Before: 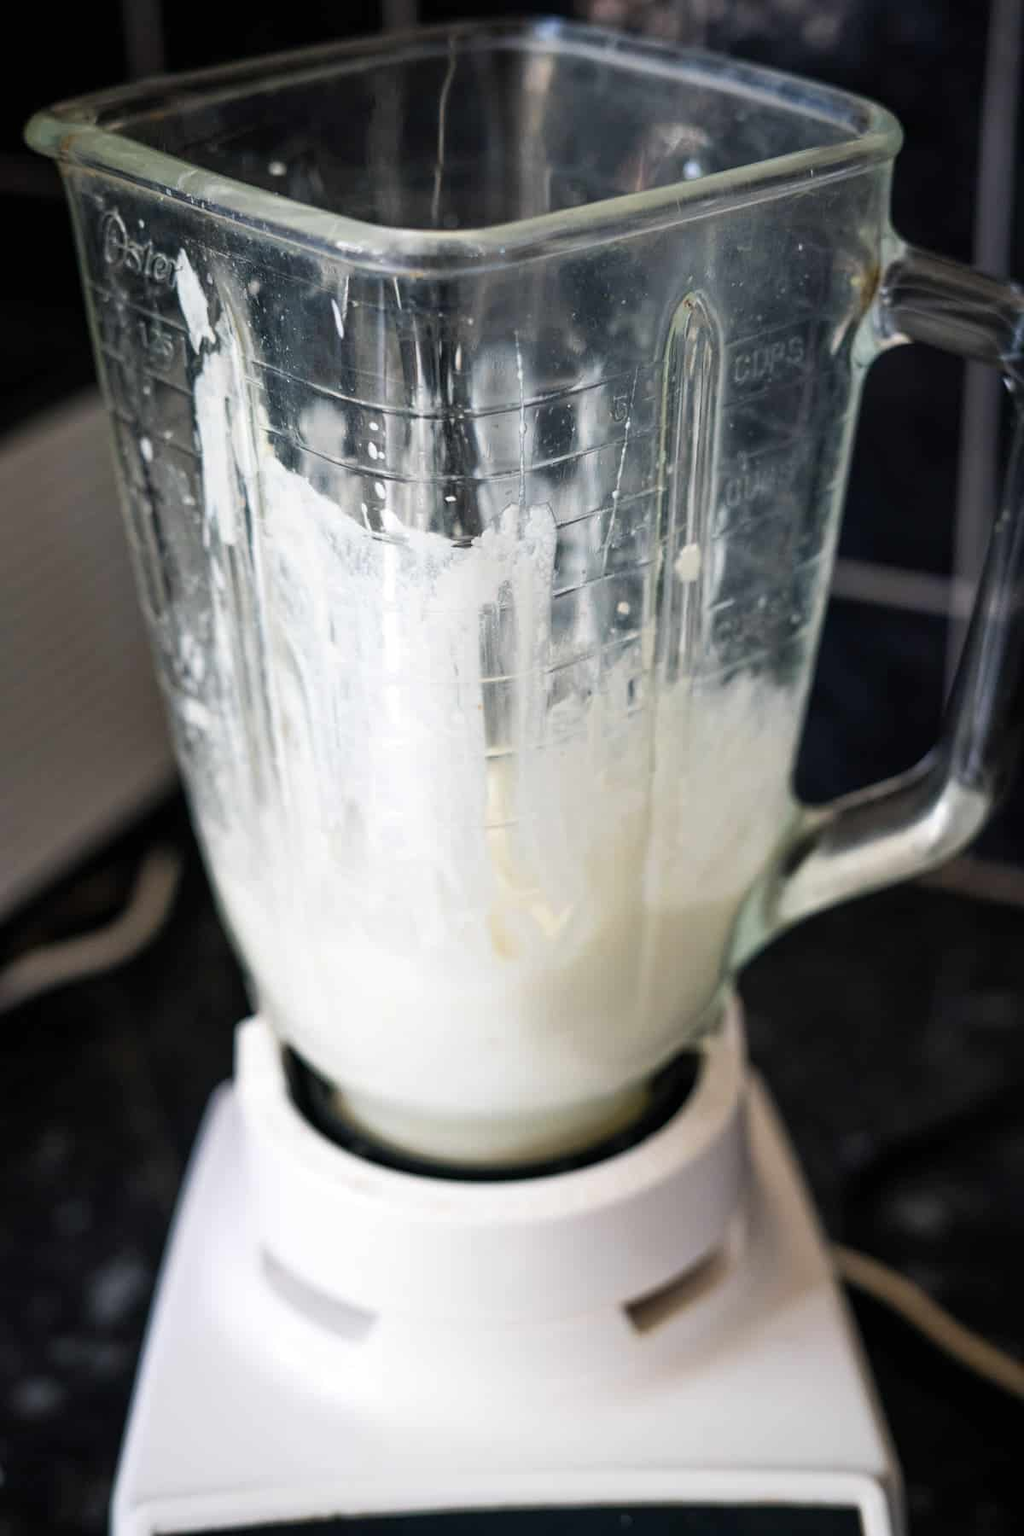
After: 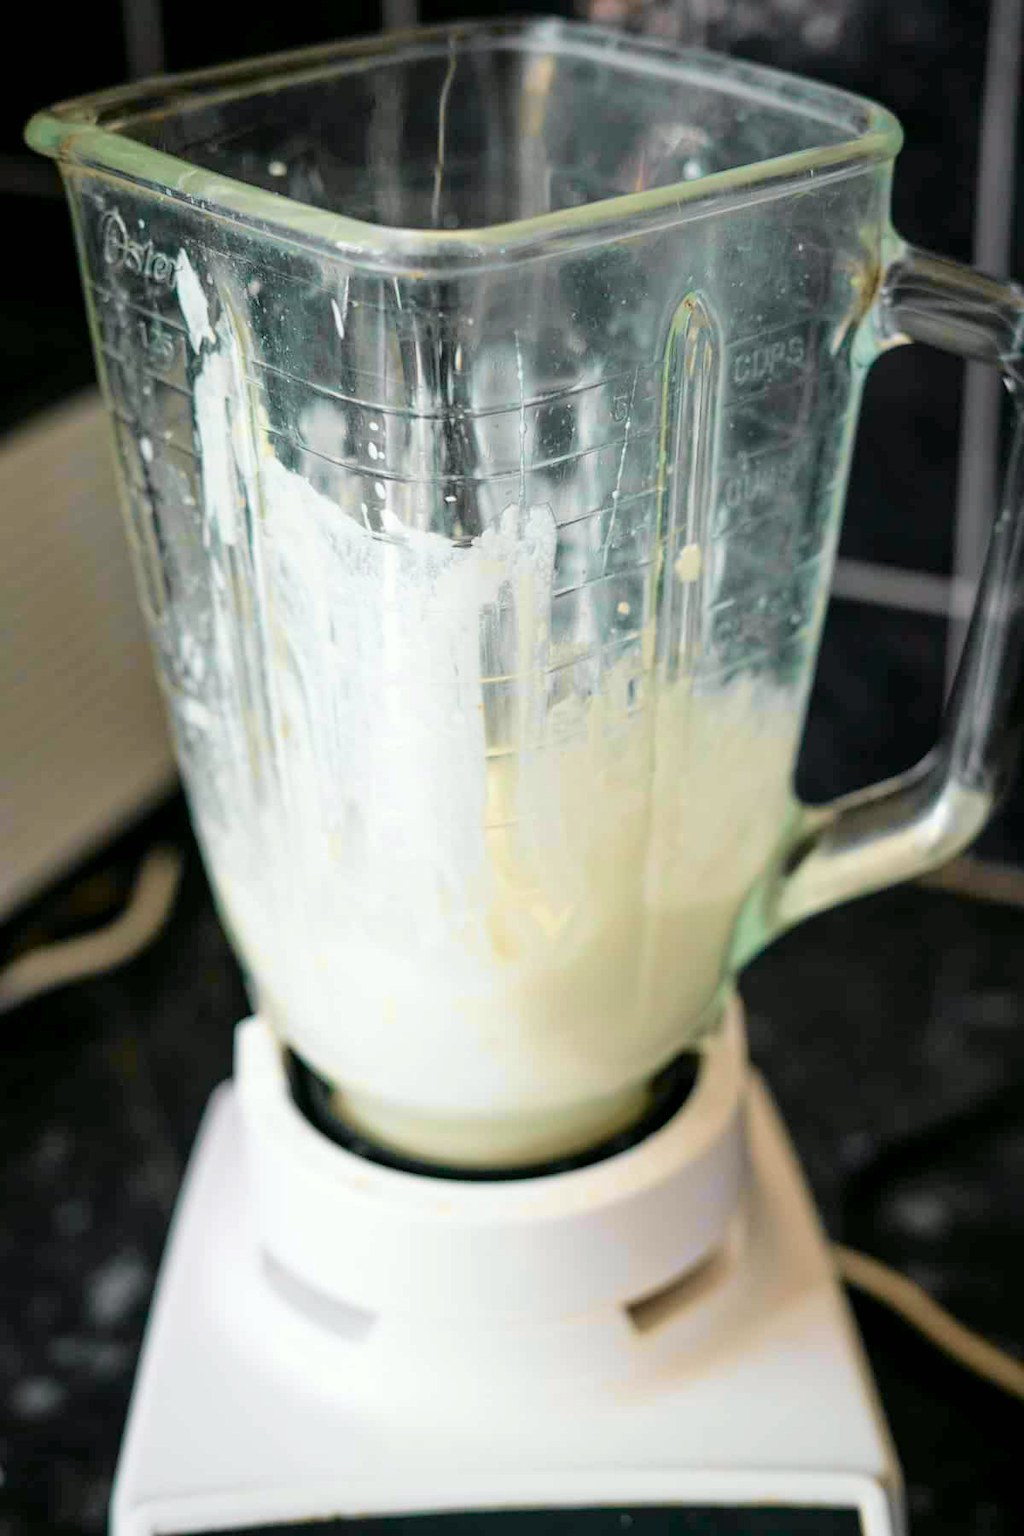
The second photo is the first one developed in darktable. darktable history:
exposure: black level correction 0.001, exposure 0.5 EV, compensate exposure bias true, compensate highlight preservation false
tone curve: curves: ch0 [(0, 0) (0.402, 0.473) (0.673, 0.68) (0.899, 0.832) (0.999, 0.903)]; ch1 [(0, 0) (0.379, 0.262) (0.464, 0.425) (0.498, 0.49) (0.507, 0.5) (0.53, 0.532) (0.582, 0.583) (0.68, 0.672) (0.791, 0.748) (1, 0.896)]; ch2 [(0, 0) (0.199, 0.414) (0.438, 0.49) (0.496, 0.501) (0.515, 0.546) (0.577, 0.605) (0.632, 0.649) (0.717, 0.727) (0.845, 0.855) (0.998, 0.977)], color space Lab, independent channels, preserve colors none
